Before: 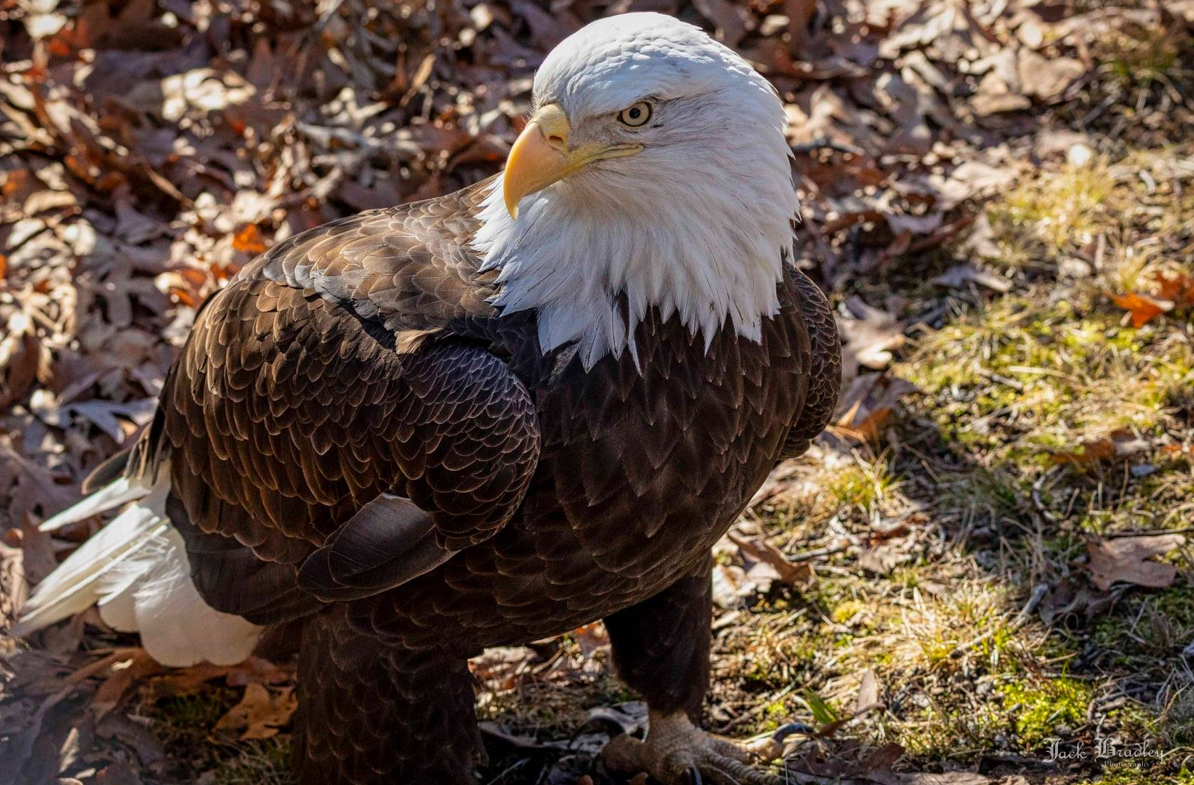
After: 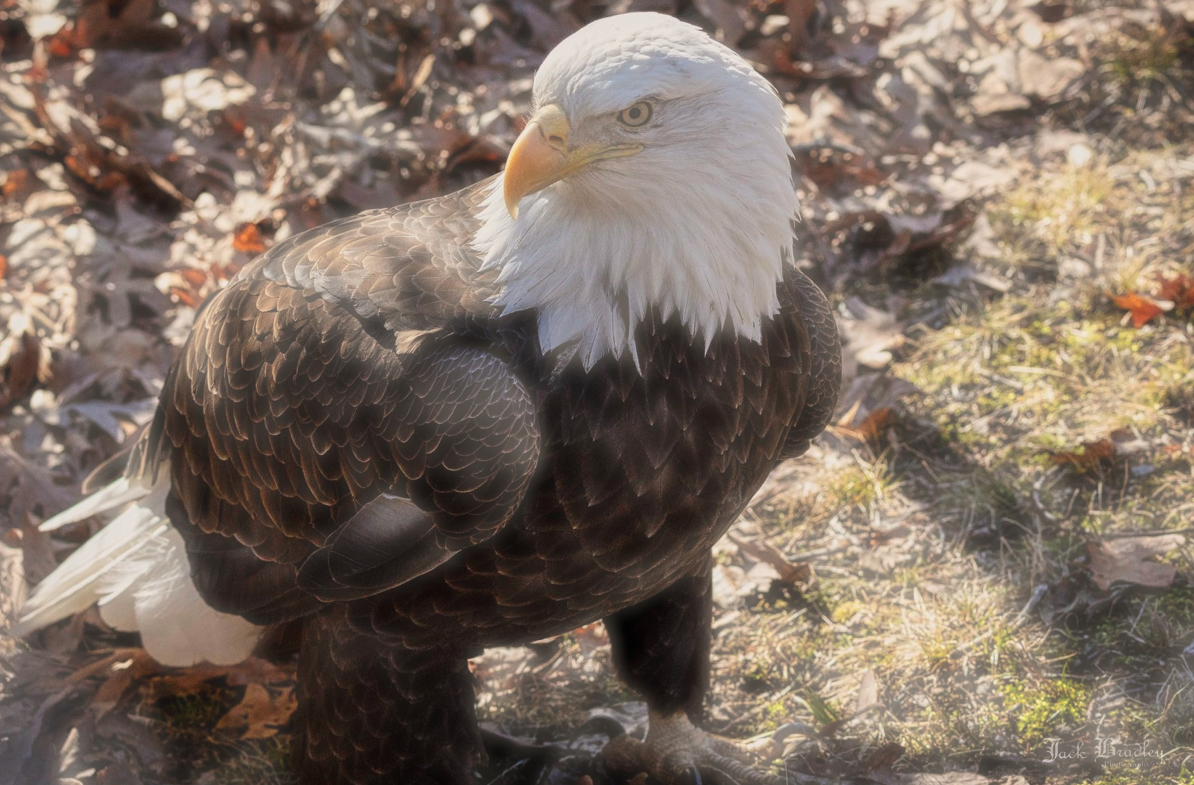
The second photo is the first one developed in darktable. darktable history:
haze removal: strength -0.9, distance 0.225, compatibility mode true, adaptive false | blend: blend mode normal, opacity 15%; mask: uniform (no mask)
